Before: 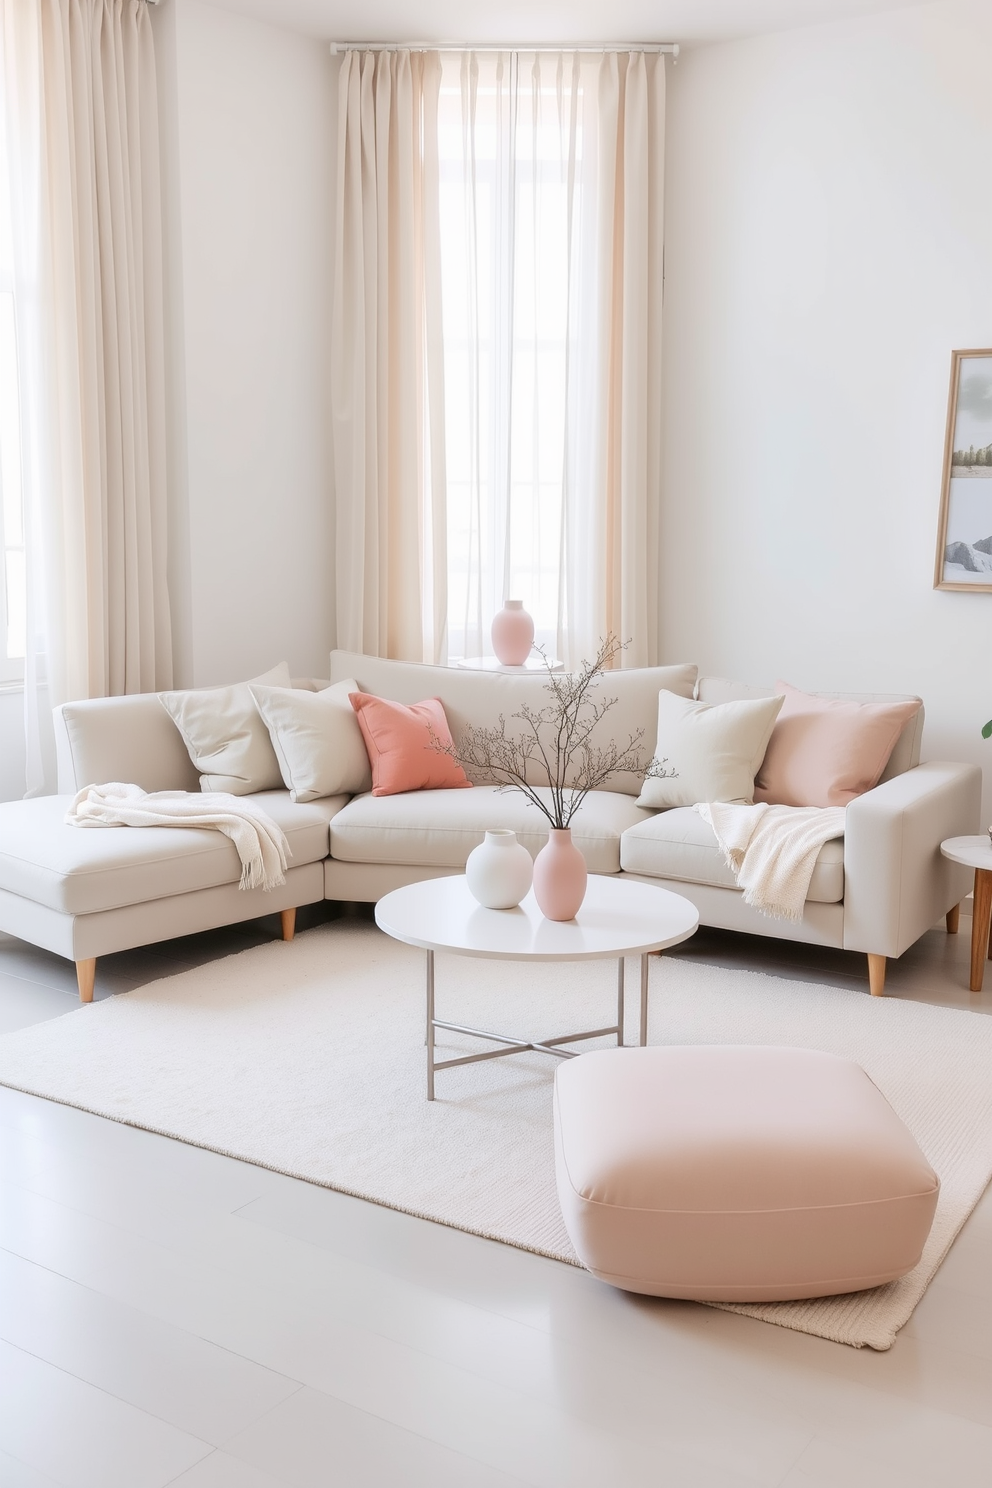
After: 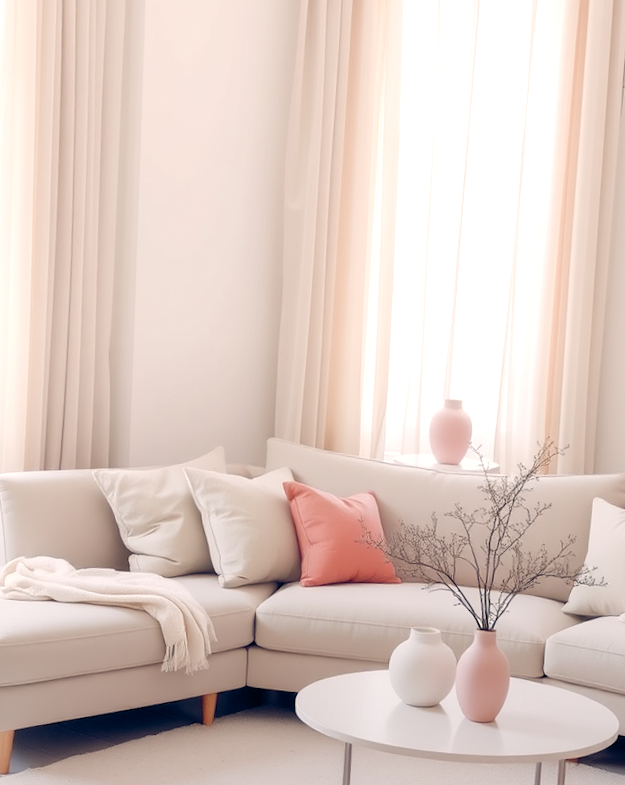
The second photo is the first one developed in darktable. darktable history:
color balance rgb: highlights gain › chroma 2.94%, highlights gain › hue 60.57°, global offset › chroma 0.25%, global offset › hue 256.52°, perceptual saturation grading › global saturation 20%, perceptual saturation grading › highlights -50%, perceptual saturation grading › shadows 30%, contrast 15%
contrast brightness saturation: contrast 0.03, brightness 0.06, saturation 0.13
rotate and perspective: rotation -1.42°, crop left 0.016, crop right 0.984, crop top 0.035, crop bottom 0.965
crop and rotate: angle -4.99°, left 2.122%, top 6.945%, right 27.566%, bottom 30.519%
graduated density: rotation -180°, offset 24.95
